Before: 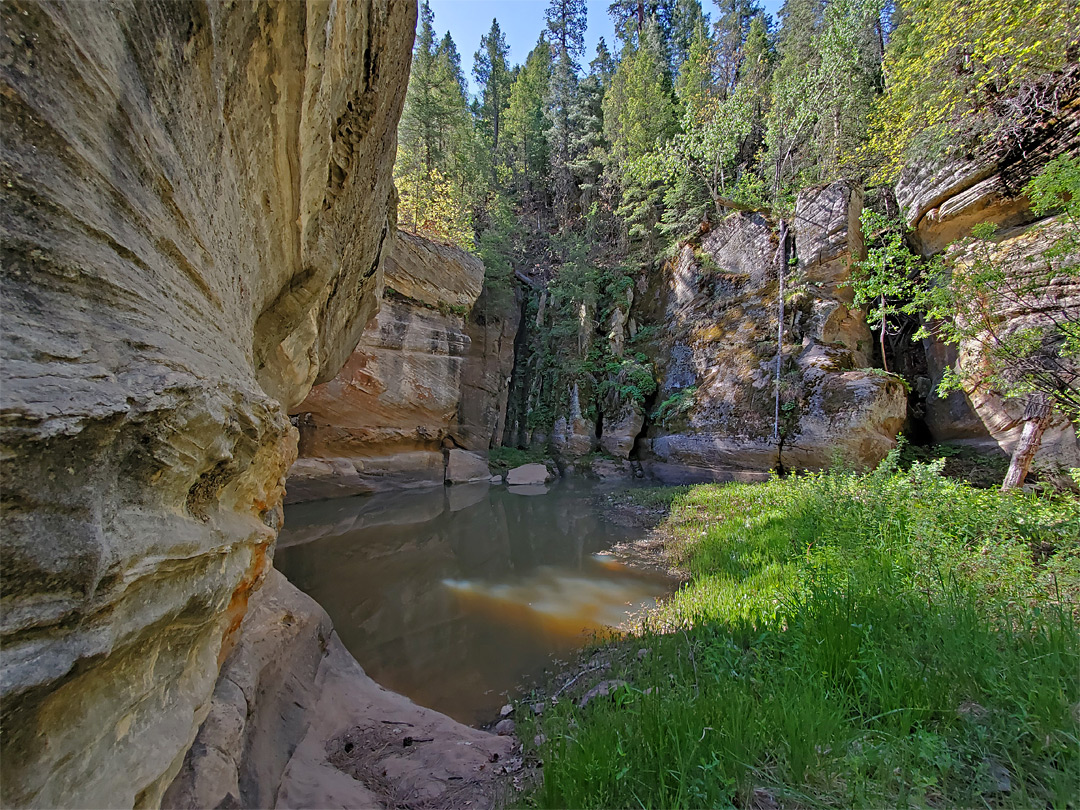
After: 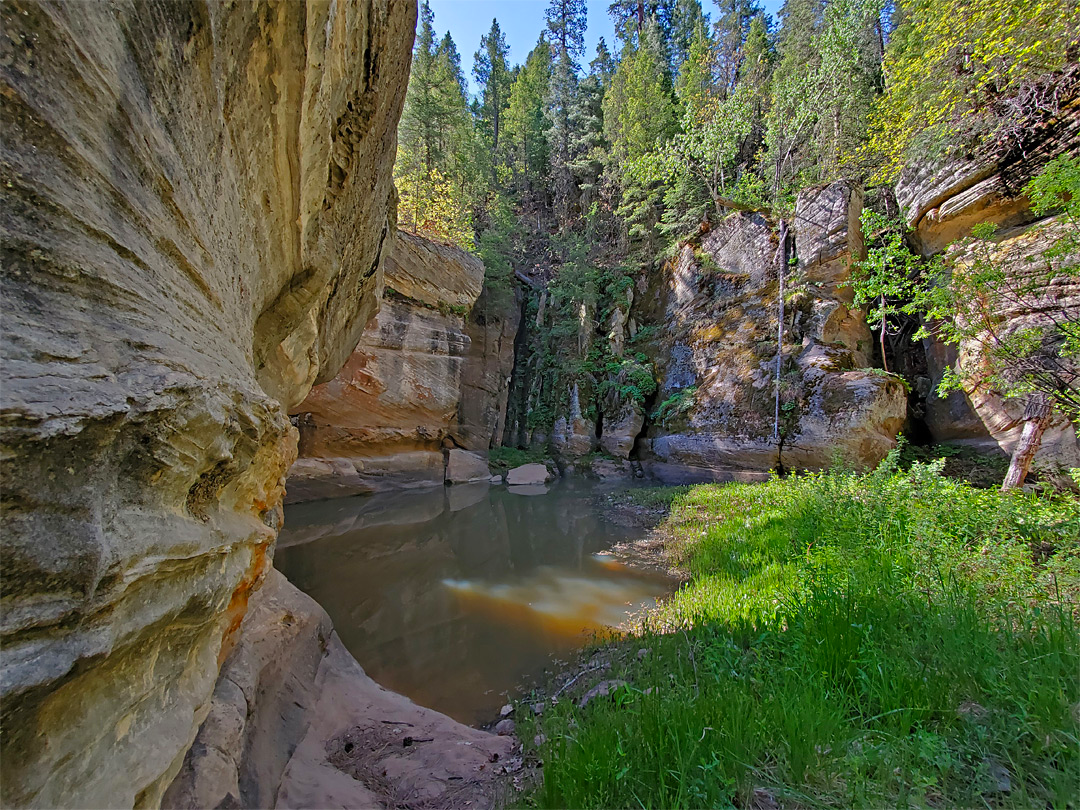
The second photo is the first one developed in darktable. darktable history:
contrast brightness saturation: saturation 0.182
